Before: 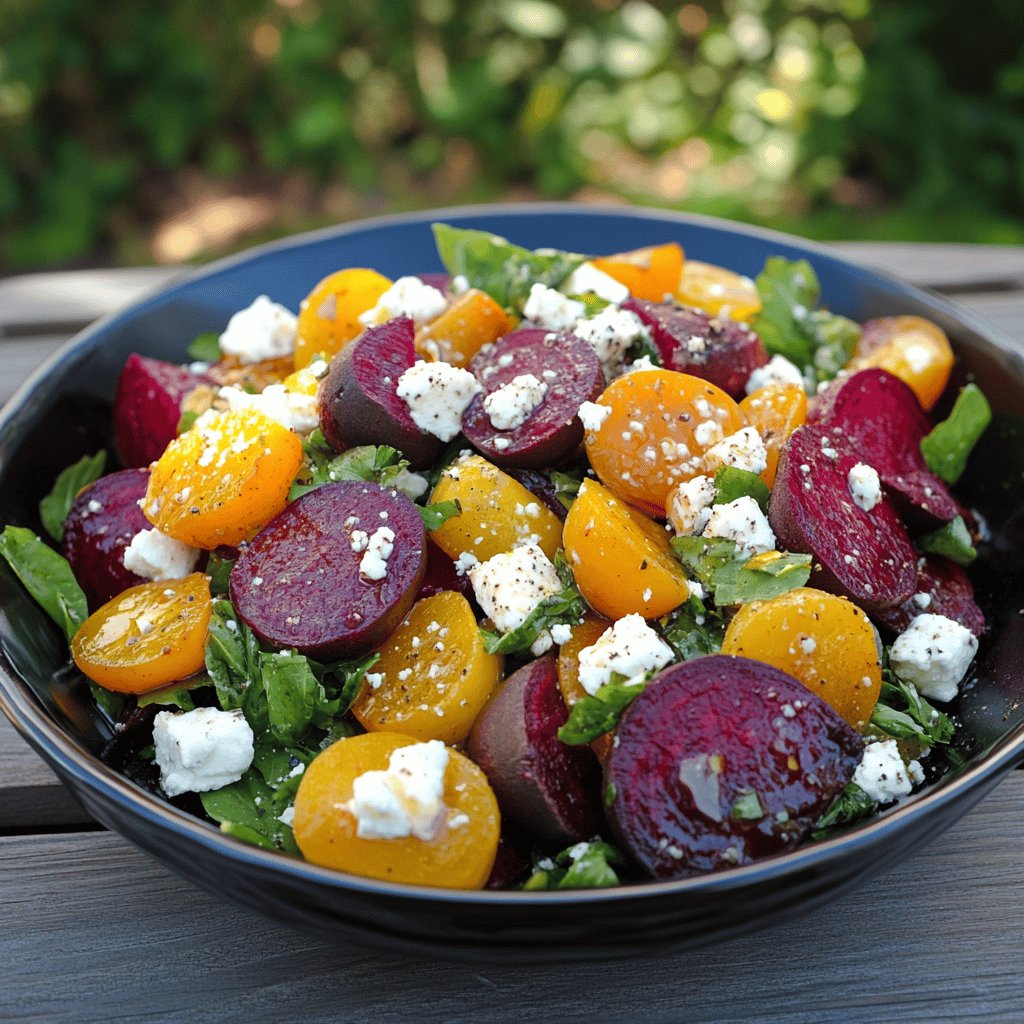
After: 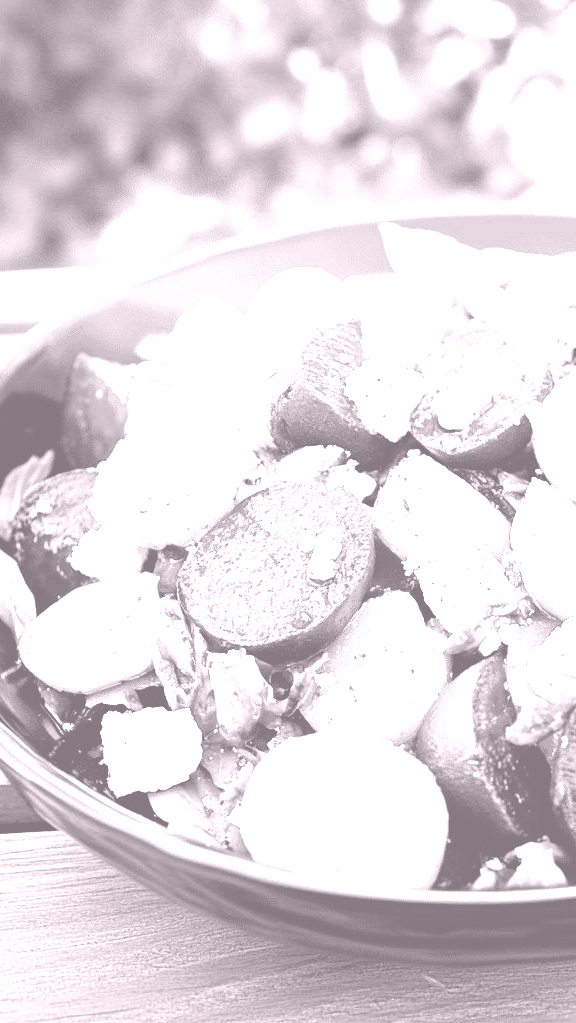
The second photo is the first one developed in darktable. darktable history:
colorize: hue 25.2°, saturation 83%, source mix 82%, lightness 79%, version 1
exposure: exposure 0.77 EV, compensate highlight preservation false
crop: left 5.114%, right 38.589%
tone curve: curves: ch0 [(0, 0.013) (0.054, 0.018) (0.205, 0.197) (0.289, 0.309) (0.382, 0.437) (0.475, 0.552) (0.666, 0.743) (0.791, 0.85) (1, 0.998)]; ch1 [(0, 0) (0.394, 0.338) (0.449, 0.404) (0.499, 0.498) (0.526, 0.528) (0.543, 0.564) (0.589, 0.633) (0.66, 0.687) (0.783, 0.804) (1, 1)]; ch2 [(0, 0) (0.304, 0.31) (0.403, 0.399) (0.441, 0.421) (0.474, 0.466) (0.498, 0.496) (0.524, 0.538) (0.555, 0.584) (0.633, 0.665) (0.7, 0.711) (1, 1)], color space Lab, independent channels, preserve colors none
